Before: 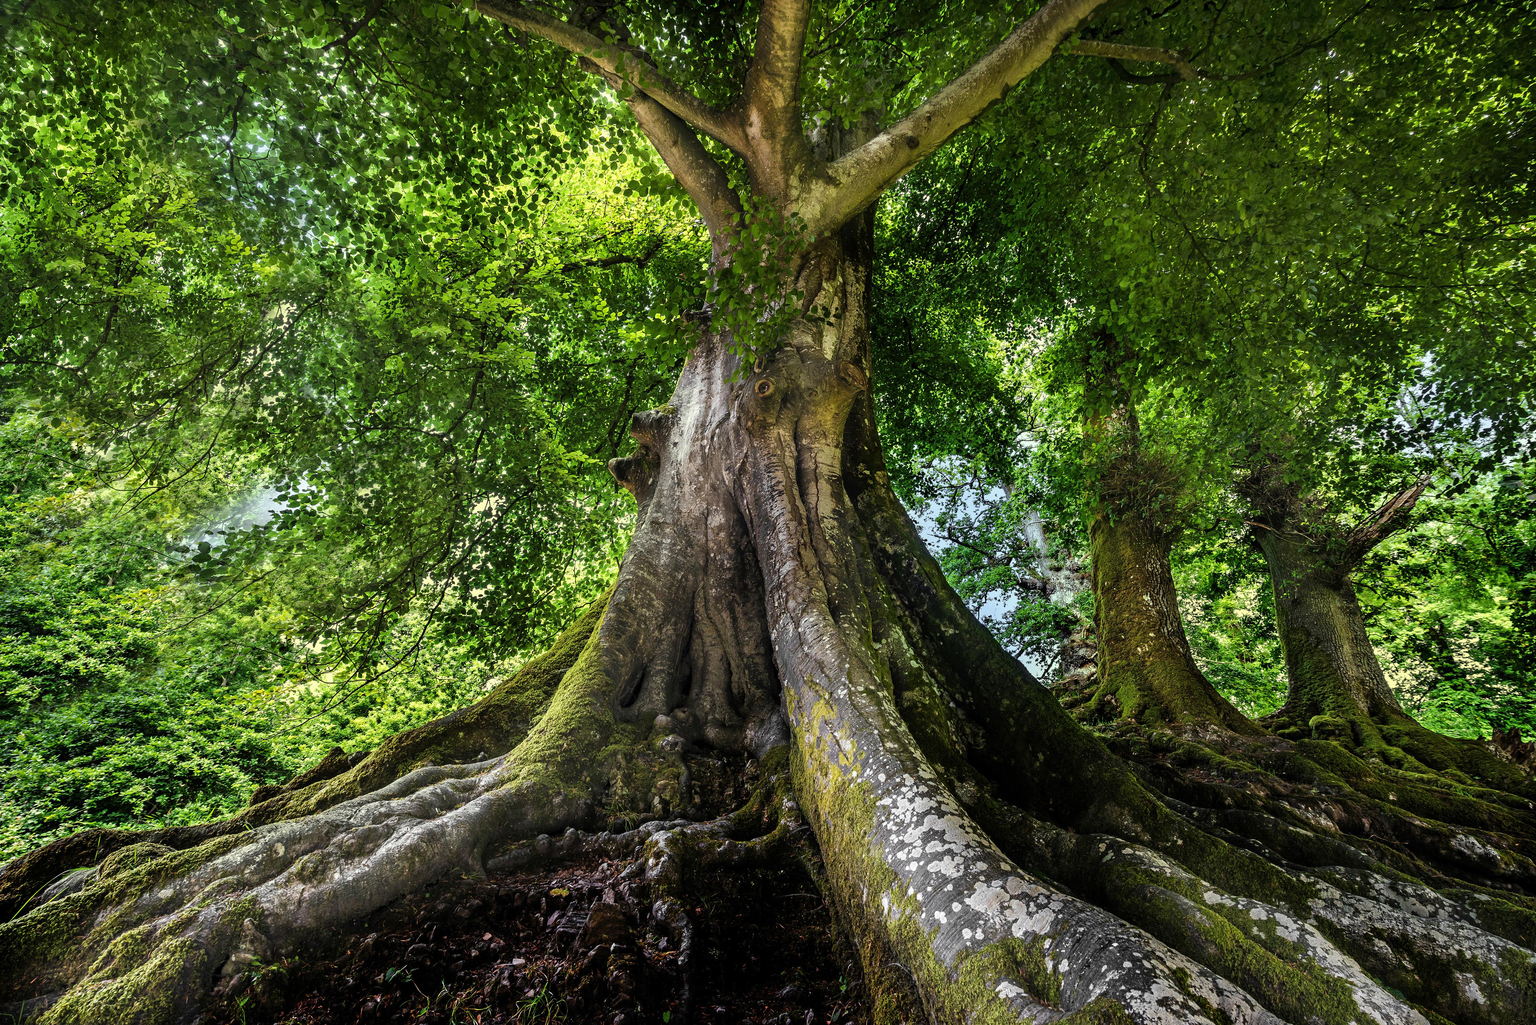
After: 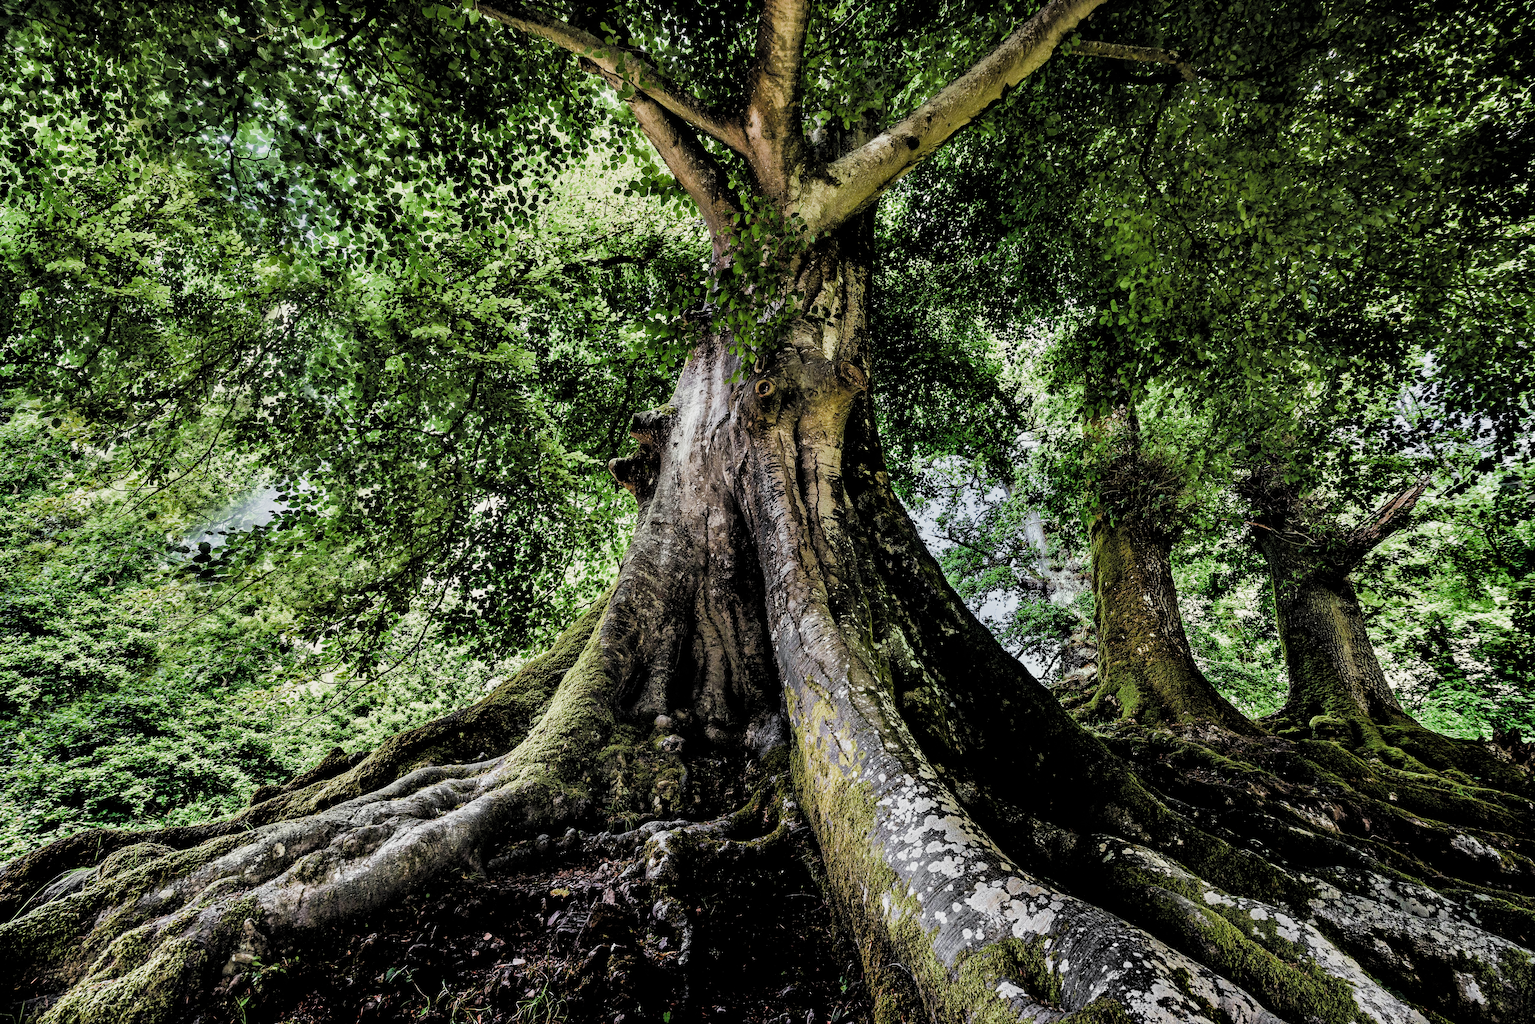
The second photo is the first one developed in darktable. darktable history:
contrast equalizer: y [[0.6 ×6], [0.55 ×6], [0 ×6], [0 ×6], [0 ×6]]
filmic rgb: black relative exposure -4.82 EV, white relative exposure 4.02 EV, threshold 3.01 EV, hardness 2.8, add noise in highlights 0.001, color science v3 (2019), use custom middle-gray values true, contrast in highlights soft, enable highlight reconstruction true
